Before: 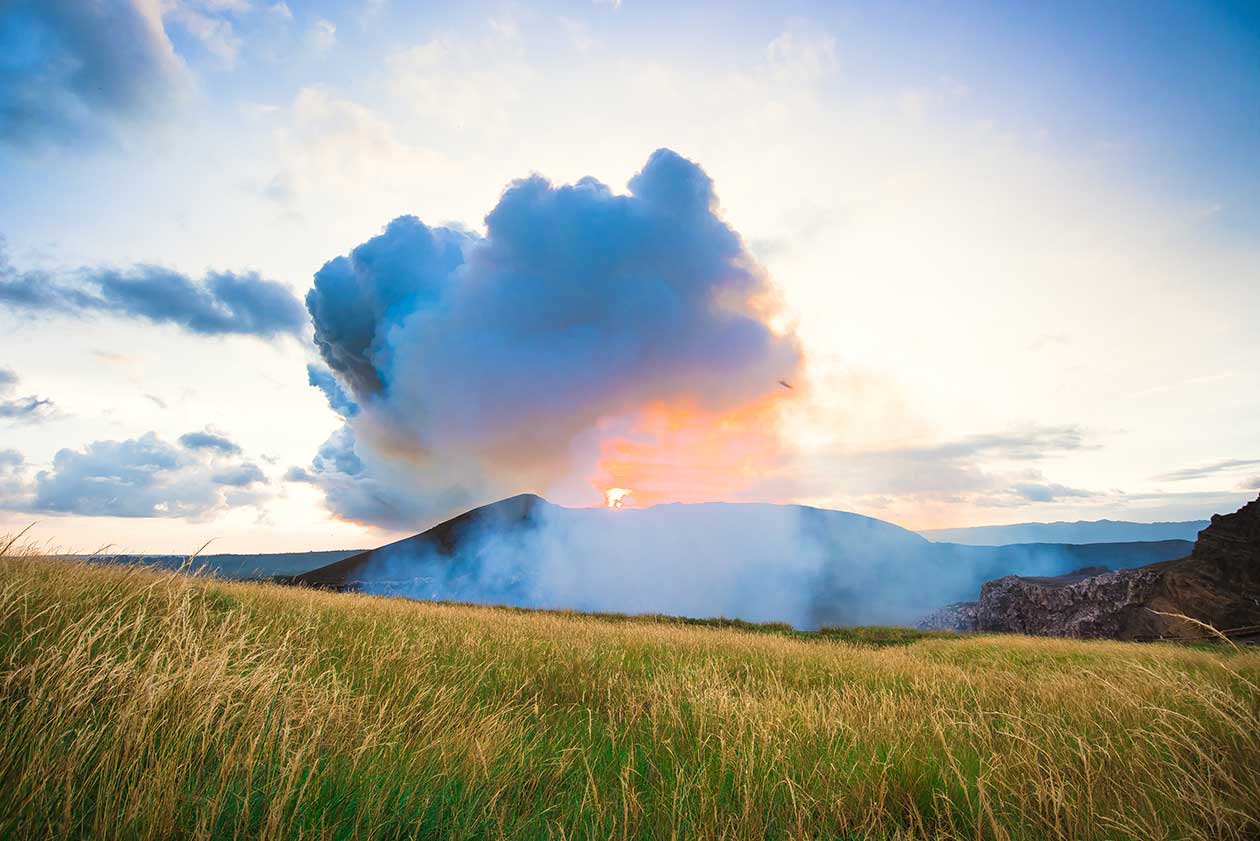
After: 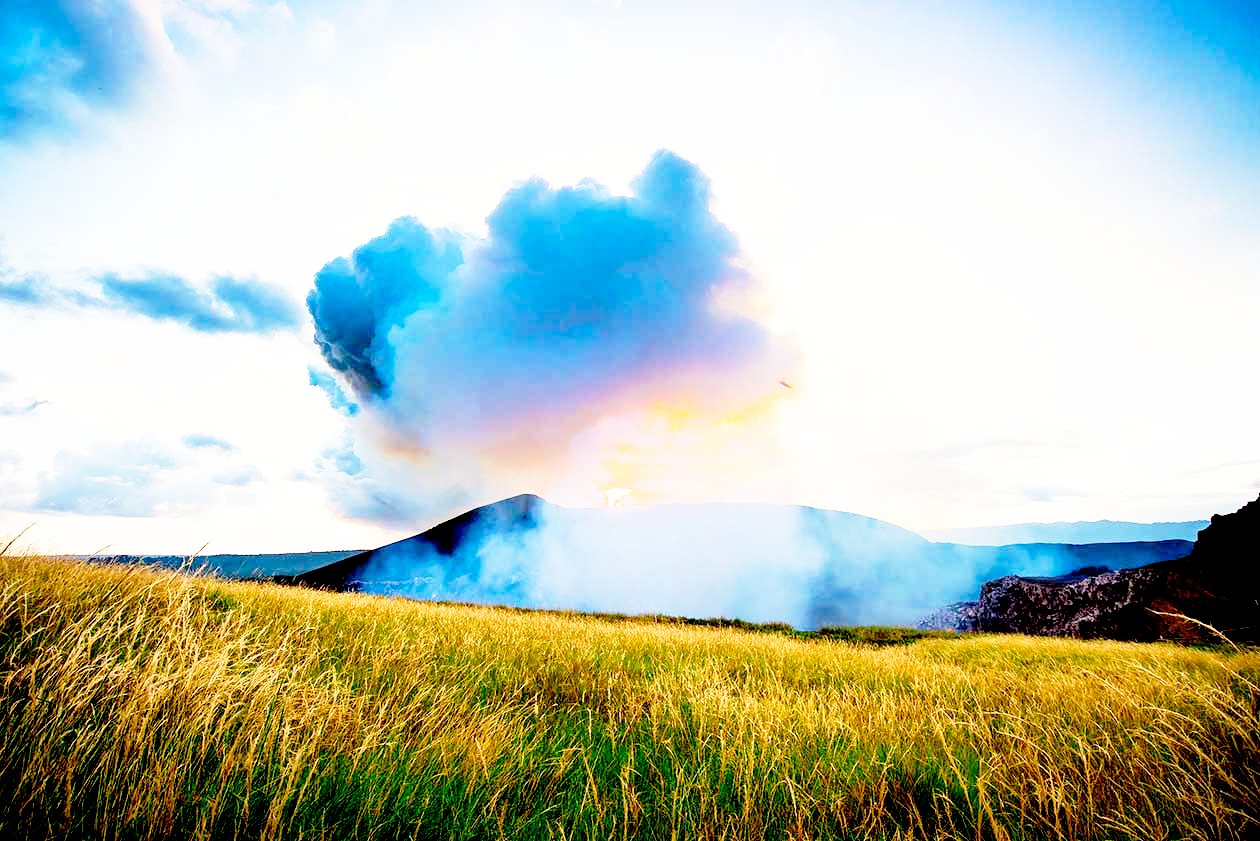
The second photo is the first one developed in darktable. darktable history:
exposure: black level correction 0.047, exposure 0.013 EV, compensate highlight preservation false
base curve: curves: ch0 [(0, 0) (0.012, 0.01) (0.073, 0.168) (0.31, 0.711) (0.645, 0.957) (1, 1)], preserve colors none
